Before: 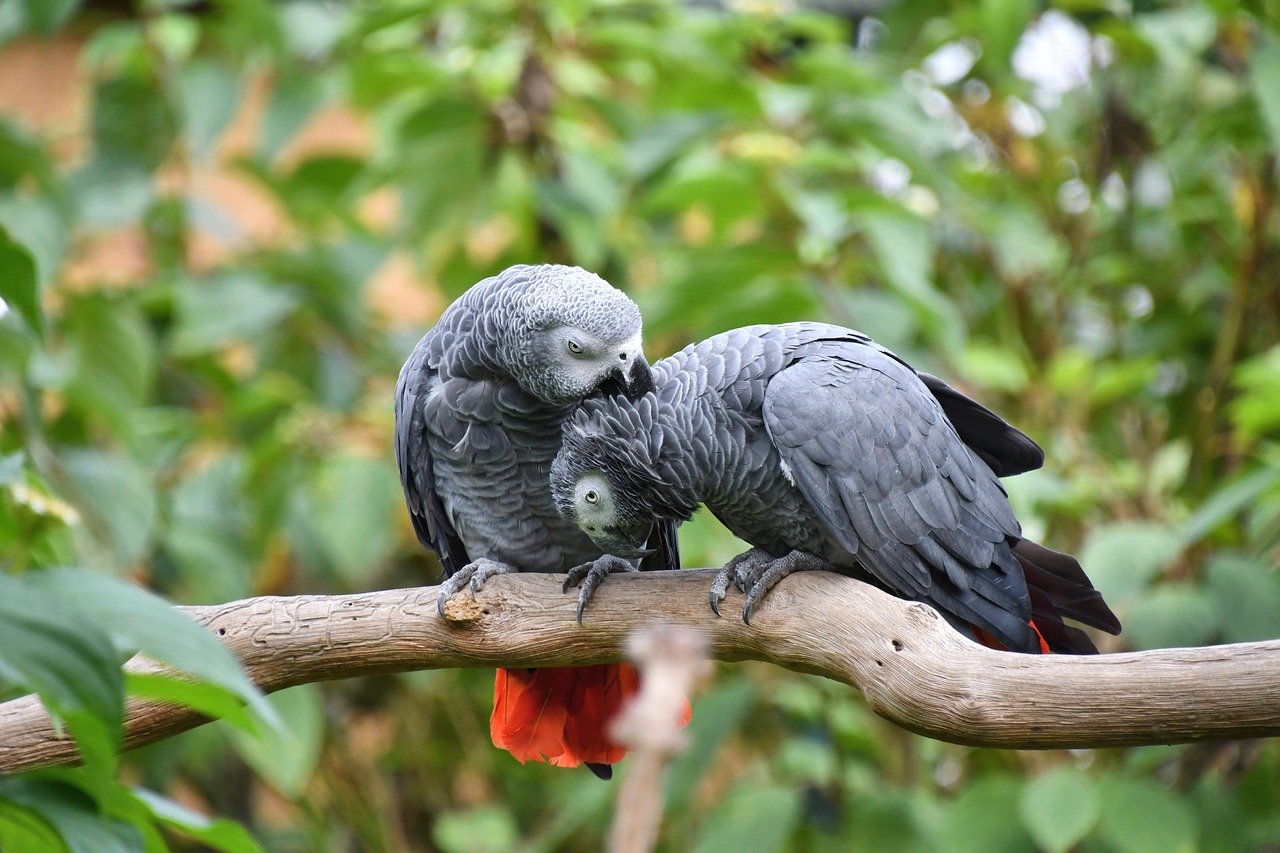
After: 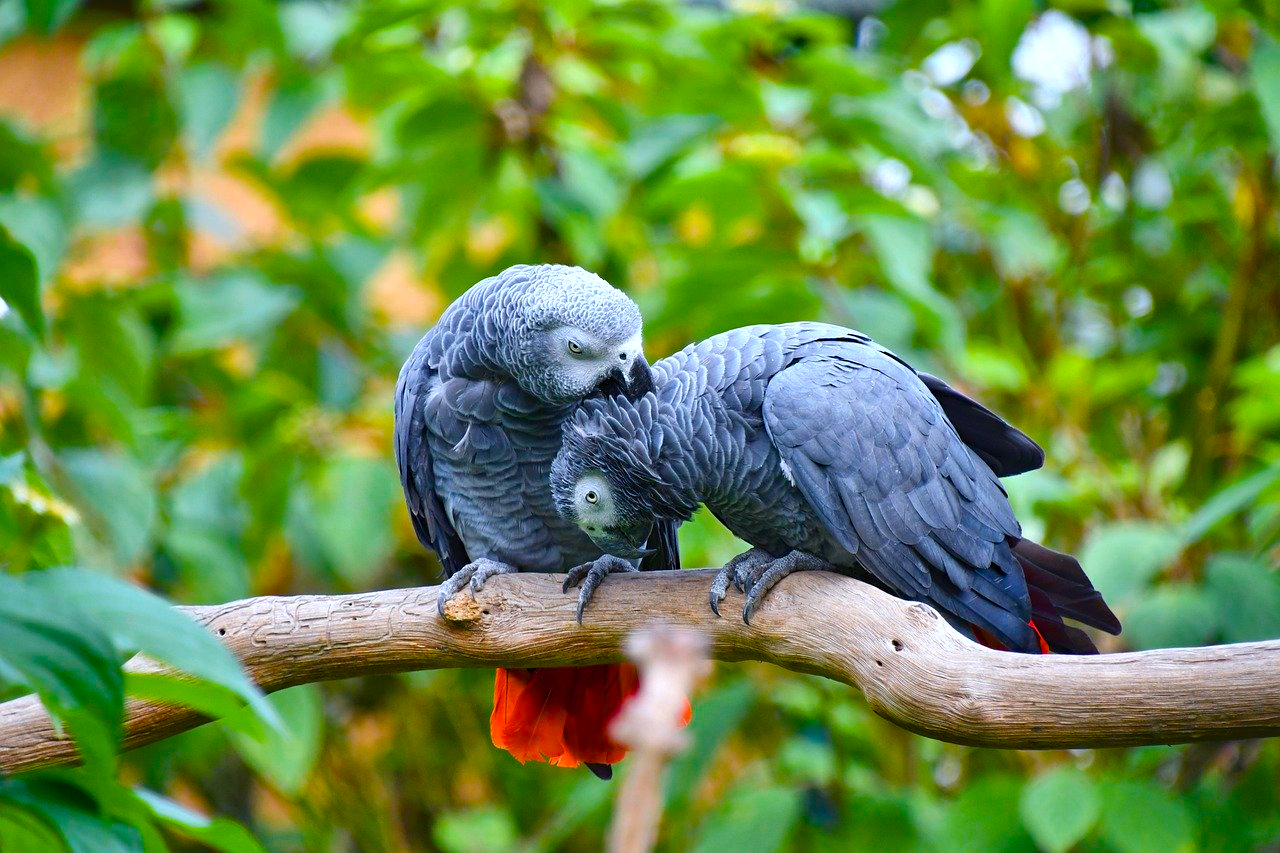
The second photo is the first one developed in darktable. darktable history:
haze removal: strength 0.101, compatibility mode true, adaptive false
color calibration: illuminant as shot in camera, x 0.365, y 0.378, temperature 4431.4 K
shadows and highlights: shadows 62.52, white point adjustment 0.496, highlights -33.23, compress 83.83%
color balance rgb: shadows lift › chroma 2.028%, shadows lift › hue 247.9°, highlights gain › luminance 5.759%, highlights gain › chroma 2.636%, highlights gain › hue 92.58°, linear chroma grading › global chroma 15.644%, perceptual saturation grading › global saturation 36.391%, perceptual saturation grading › shadows 35.45%
